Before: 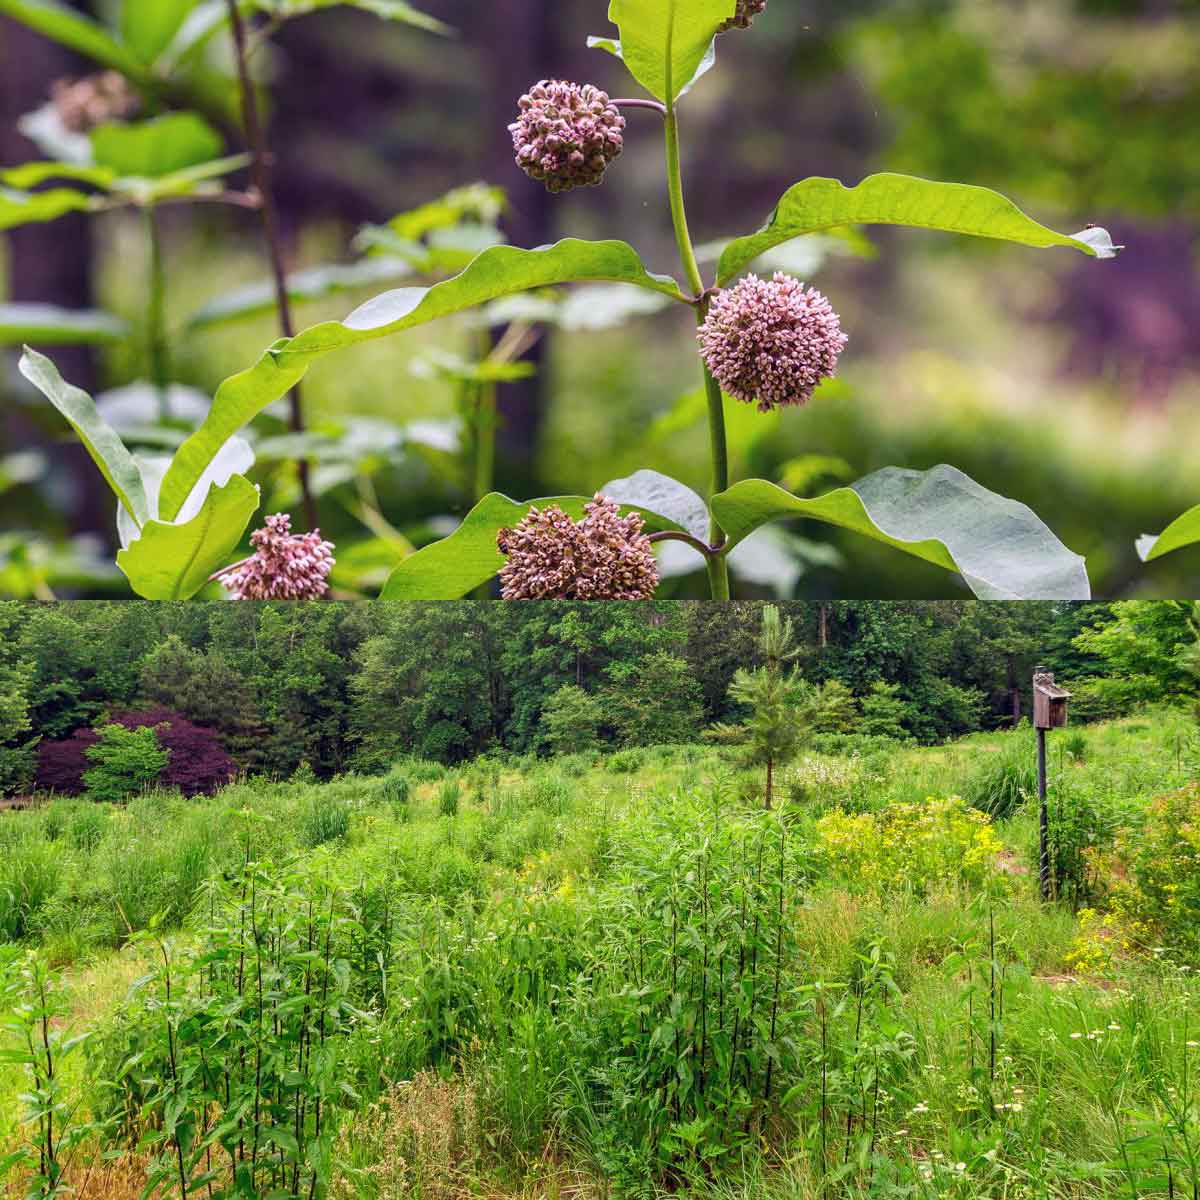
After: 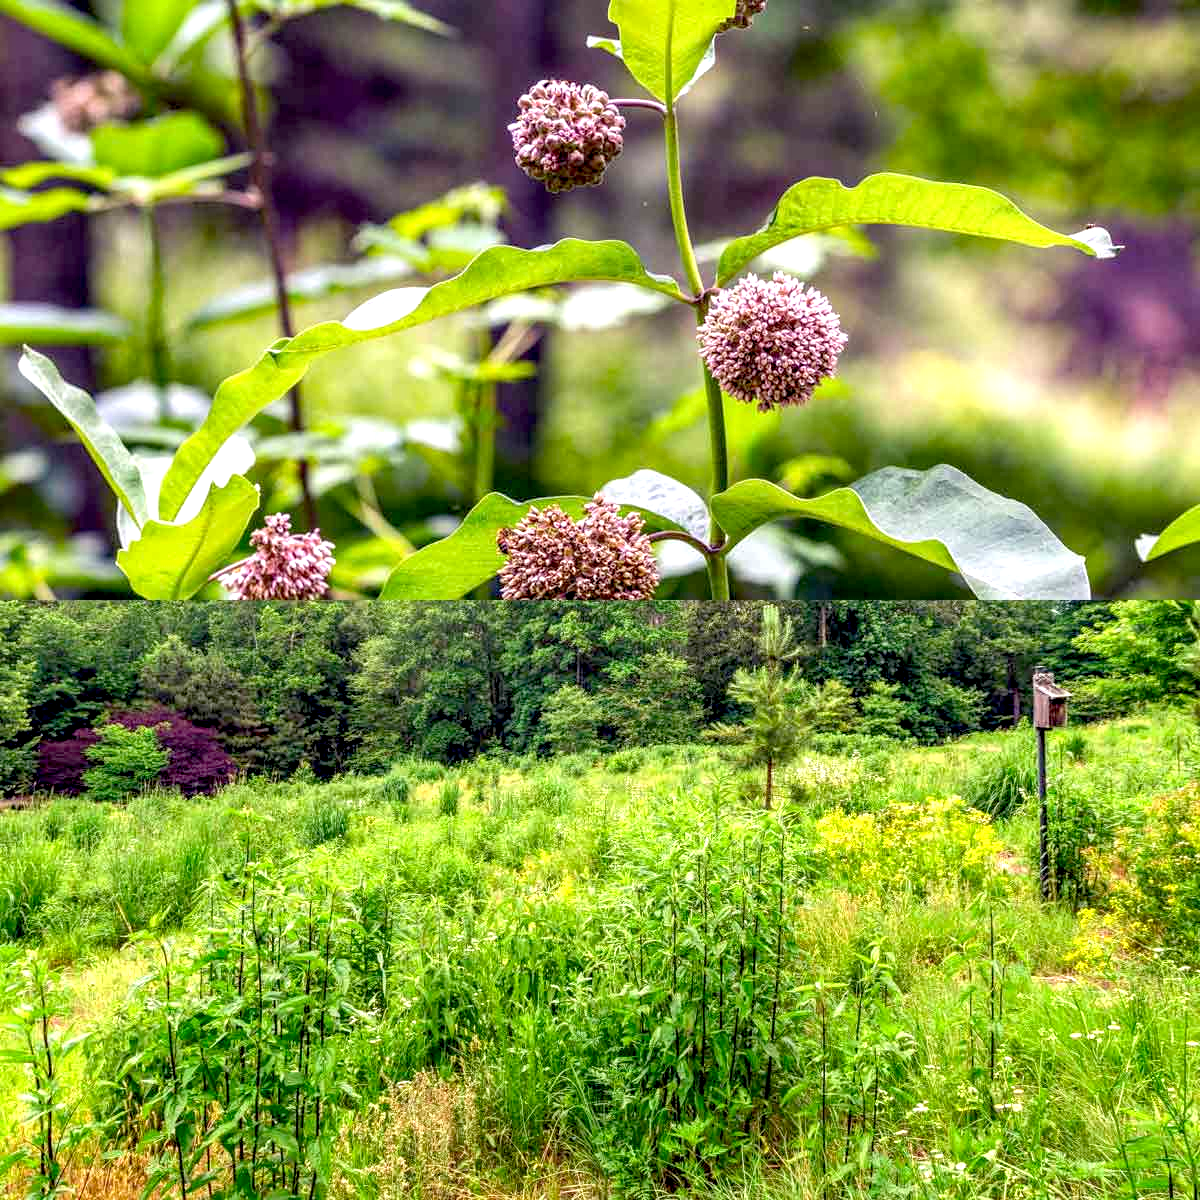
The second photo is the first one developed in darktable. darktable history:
local contrast: detail 130%
exposure: black level correction 0.012, exposure 0.699 EV, compensate highlight preservation false
